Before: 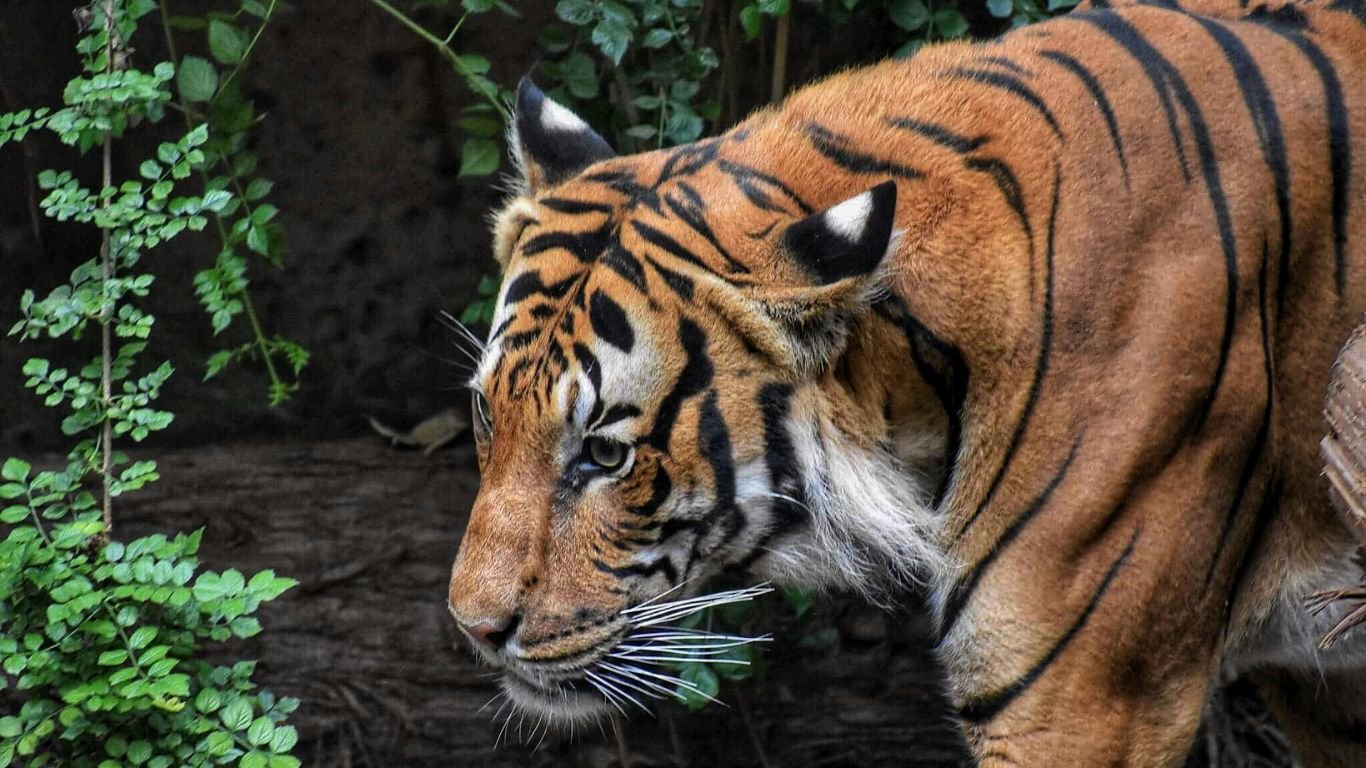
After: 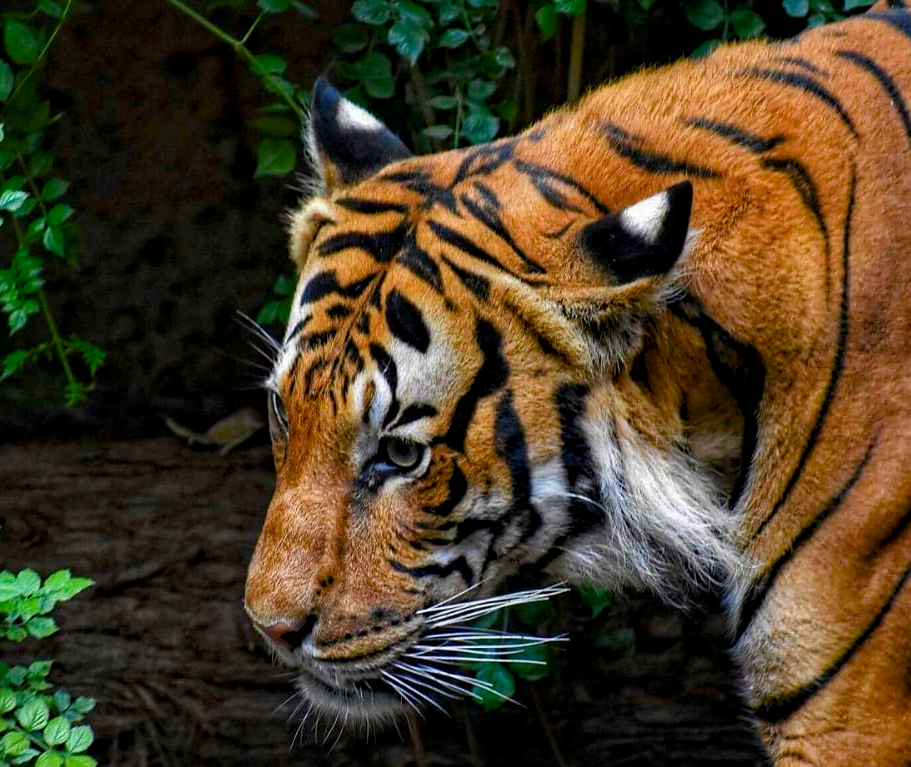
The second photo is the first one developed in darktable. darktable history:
haze removal: strength 0.288, distance 0.249, compatibility mode true, adaptive false
crop and rotate: left 15.025%, right 18.214%
color balance rgb: global offset › luminance -0.305%, global offset › hue 259.76°, perceptual saturation grading › global saturation 20.661%, perceptual saturation grading › highlights -19.93%, perceptual saturation grading › shadows 29.349%, global vibrance 20%
shadows and highlights: shadows -38.79, highlights 63.69, soften with gaussian
